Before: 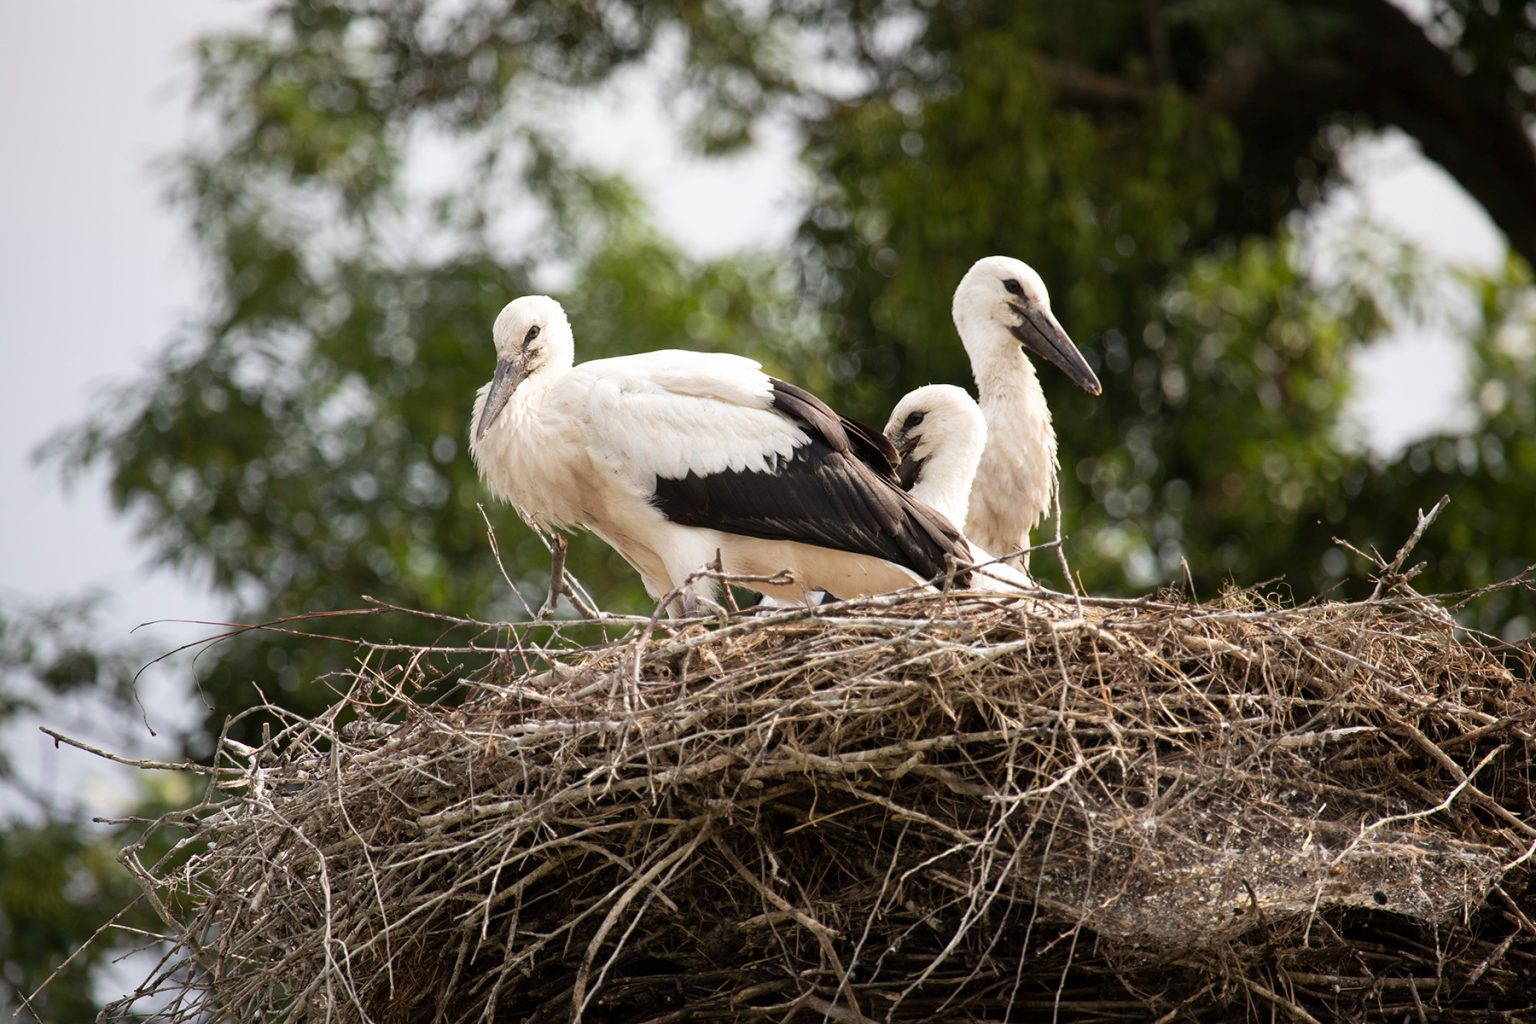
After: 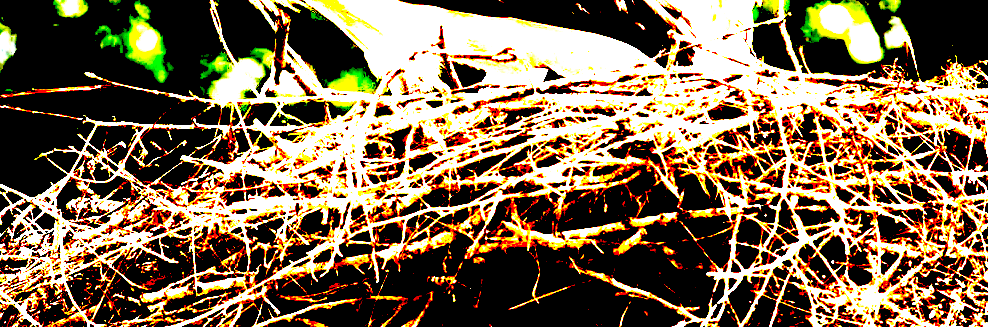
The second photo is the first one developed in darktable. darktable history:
crop: left 18.091%, top 51.13%, right 17.525%, bottom 16.85%
exposure: black level correction 0.1, exposure 3 EV, compensate highlight preservation false
